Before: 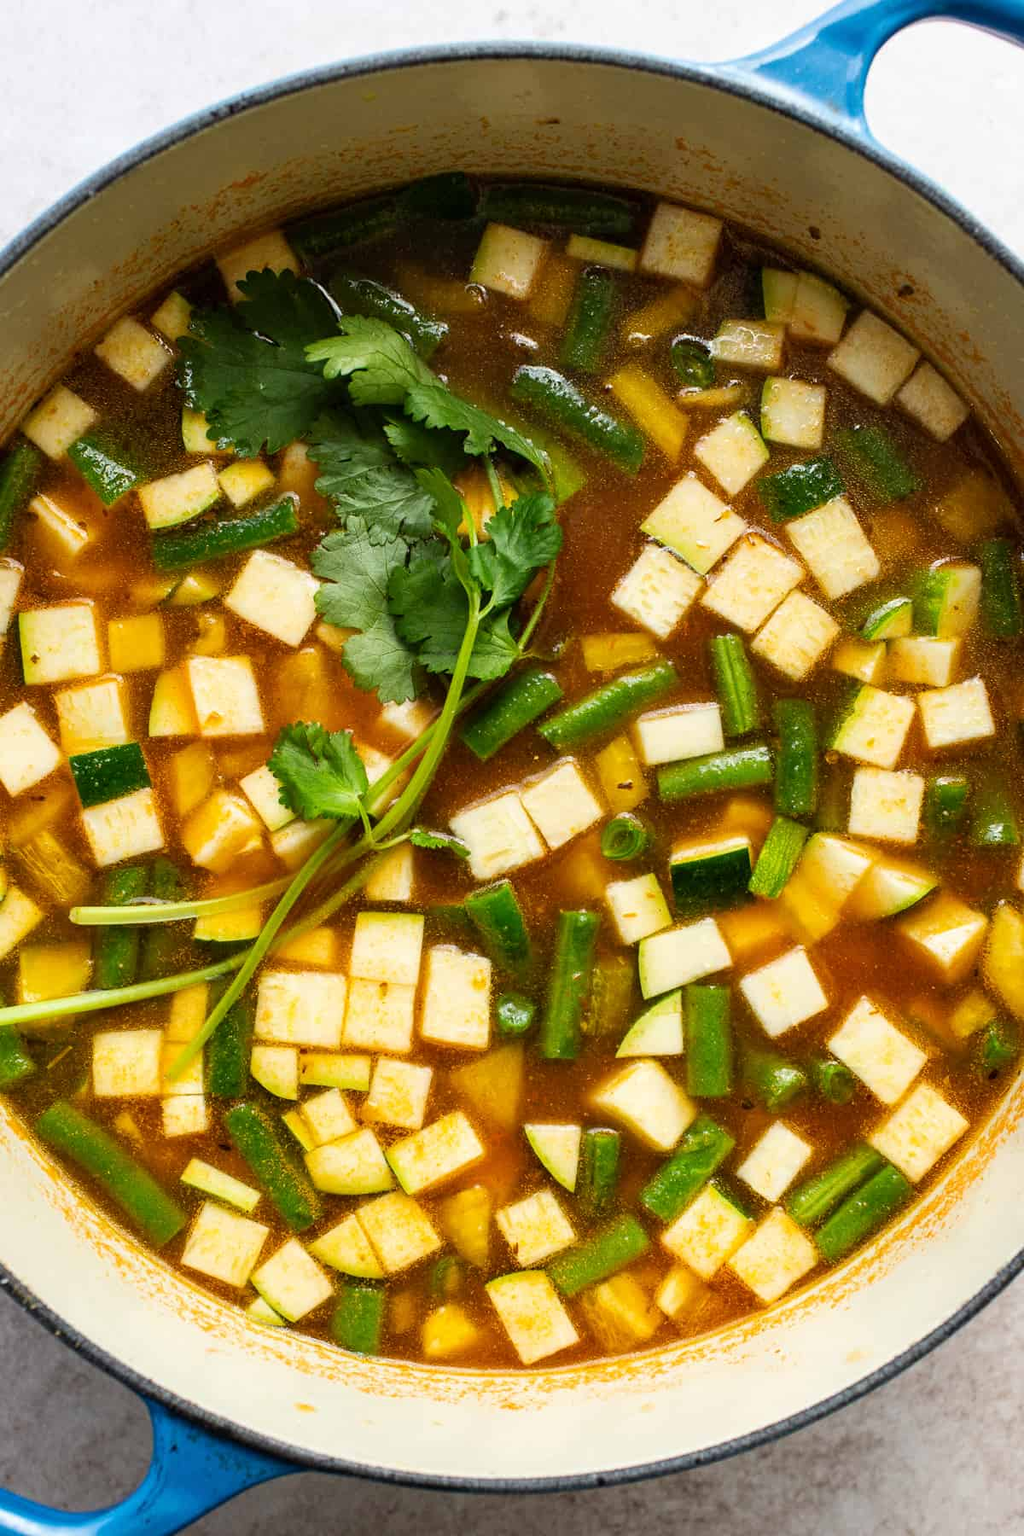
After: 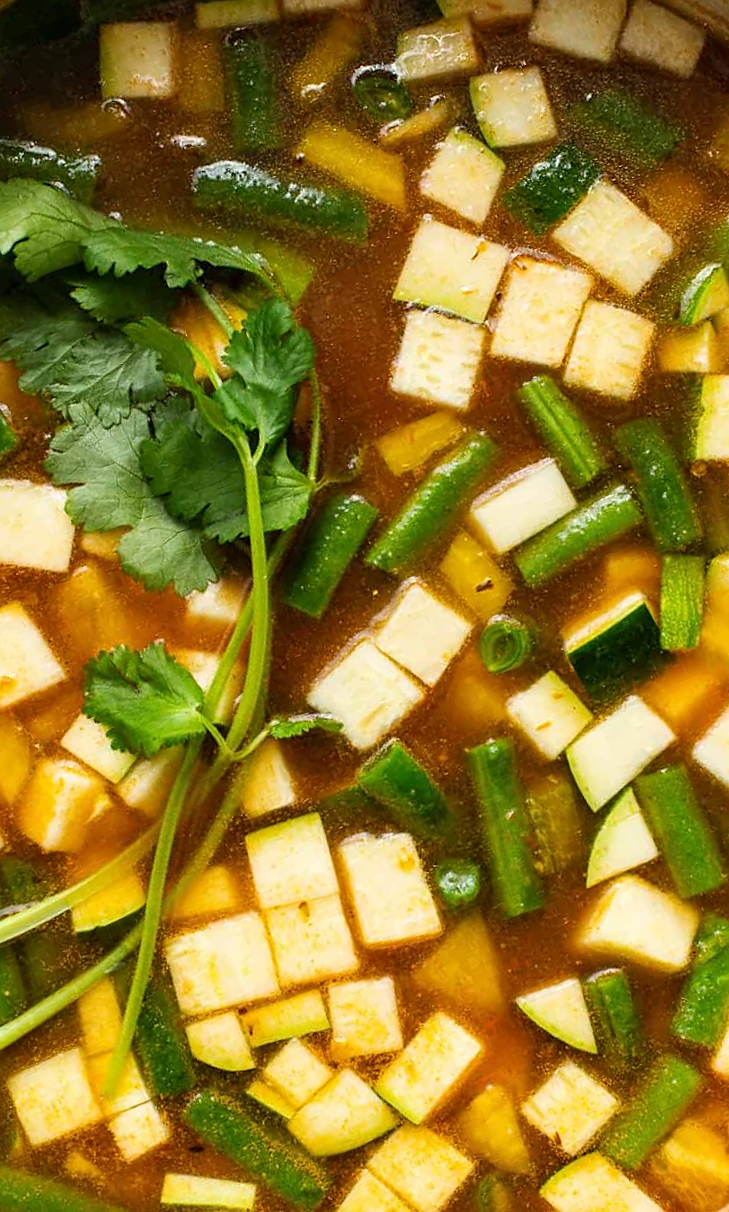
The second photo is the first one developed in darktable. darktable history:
crop and rotate: angle 20.82°, left 6.919%, right 3.838%, bottom 1.148%
sharpen: amount 0.208
